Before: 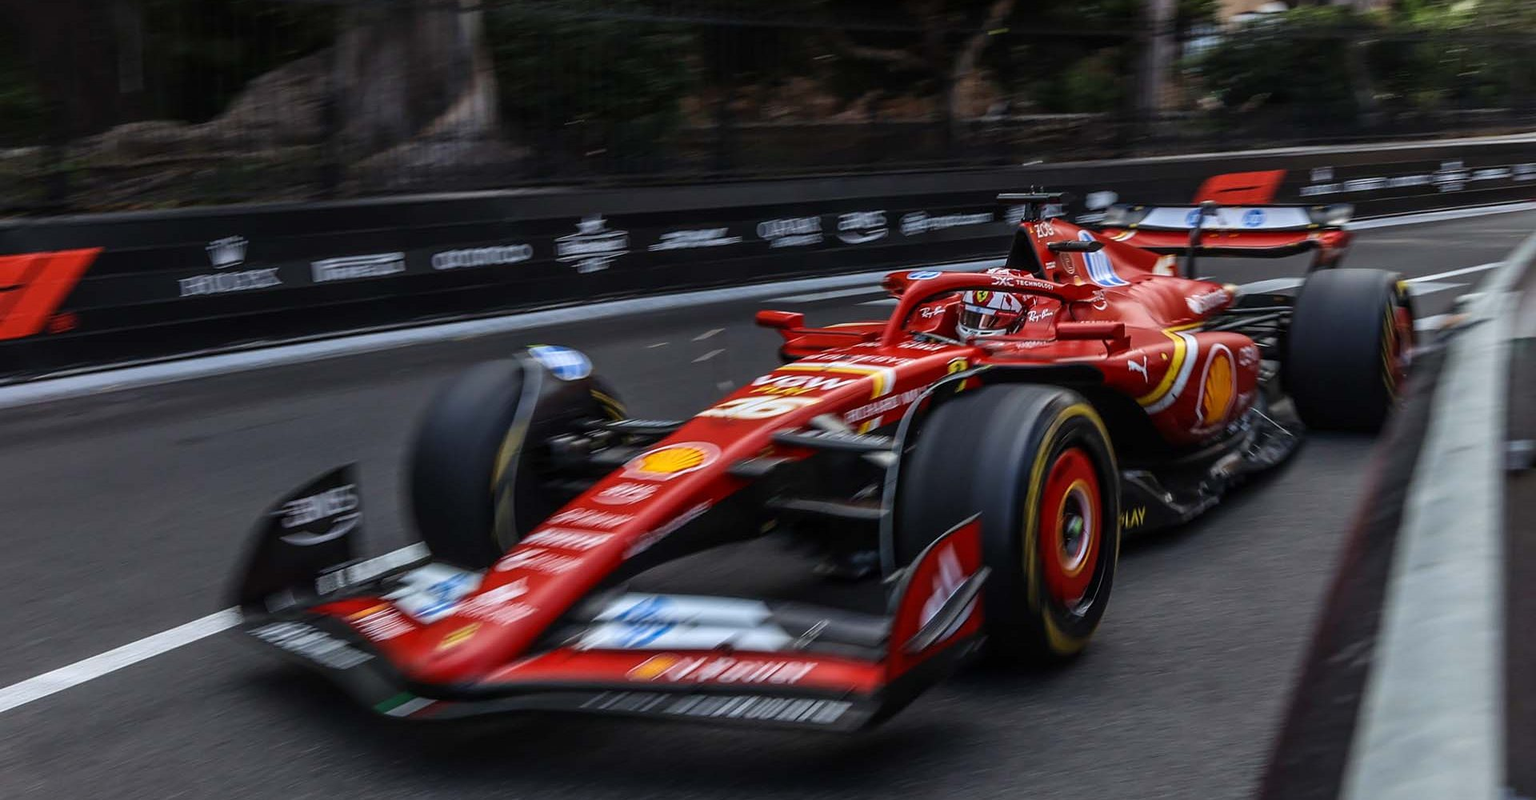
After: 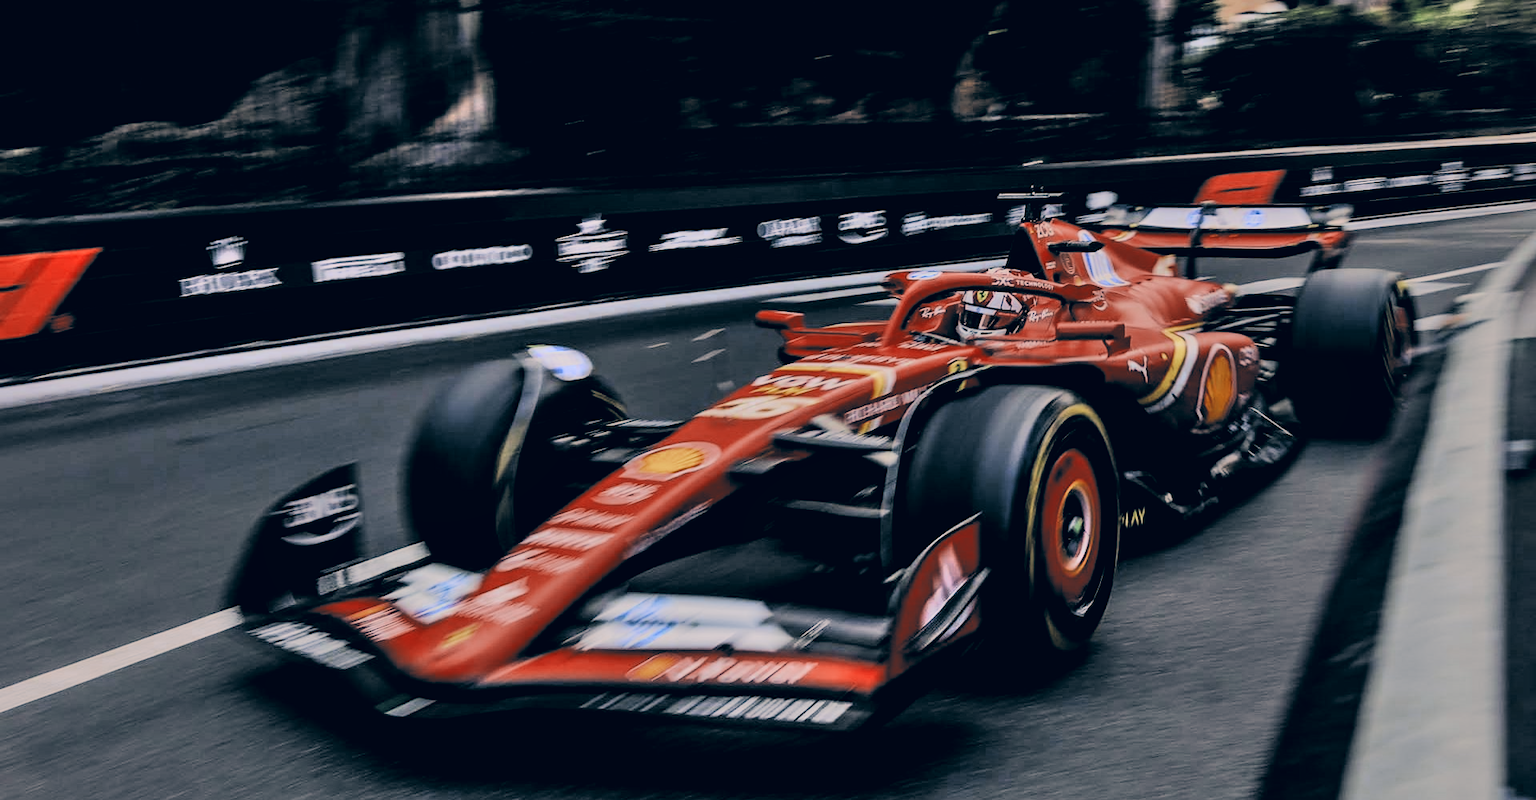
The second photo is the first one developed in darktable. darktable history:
filmic rgb: black relative exposure -4.07 EV, white relative exposure 5.13 EV, hardness 2.02, contrast 1.158, color science v5 (2021), contrast in shadows safe, contrast in highlights safe
color zones: curves: ch0 [(0, 0.5) (0.125, 0.4) (0.25, 0.5) (0.375, 0.4) (0.5, 0.4) (0.625, 0.6) (0.75, 0.6) (0.875, 0.5)]; ch1 [(0, 0.35) (0.125, 0.45) (0.25, 0.35) (0.375, 0.35) (0.5, 0.35) (0.625, 0.35) (0.75, 0.45) (0.875, 0.35)]; ch2 [(0, 0.6) (0.125, 0.5) (0.25, 0.5) (0.375, 0.6) (0.5, 0.6) (0.625, 0.5) (0.75, 0.5) (0.875, 0.5)]
shadows and highlights: low approximation 0.01, soften with gaussian
color correction: highlights a* 10.32, highlights b* 14.16, shadows a* -10.03, shadows b* -15.01
